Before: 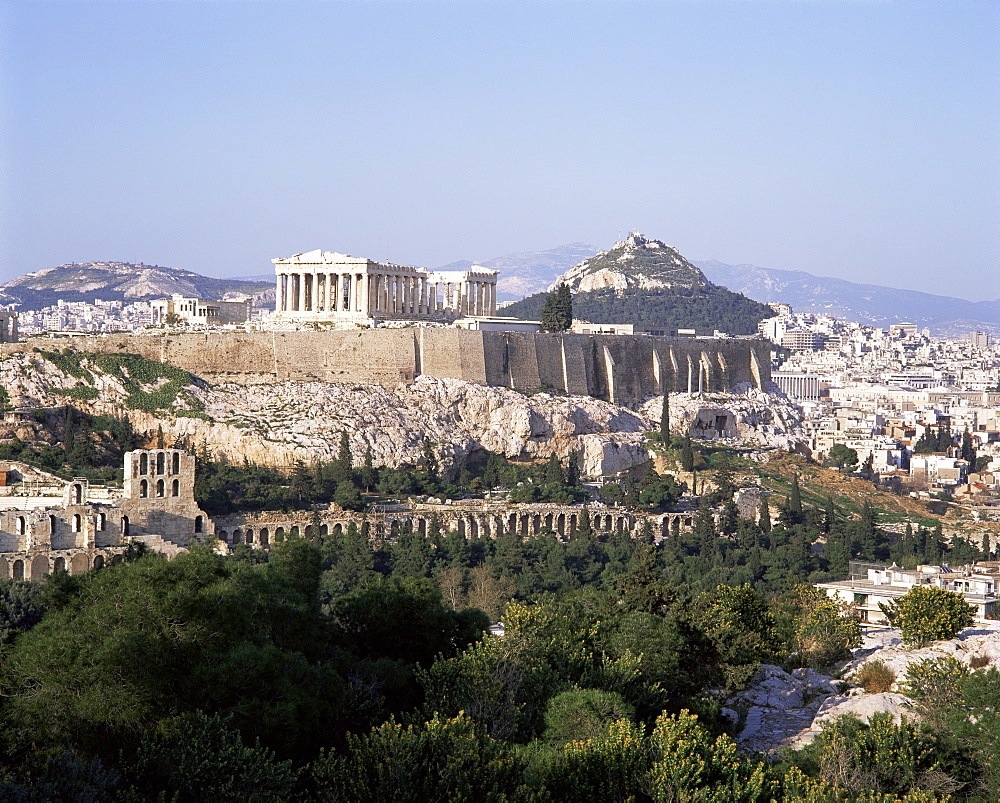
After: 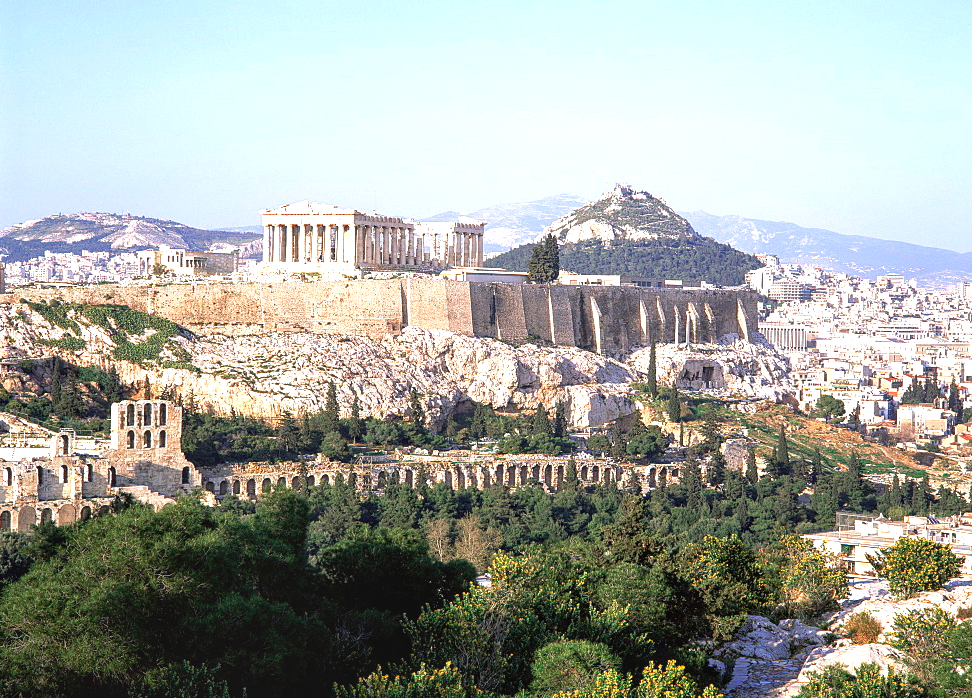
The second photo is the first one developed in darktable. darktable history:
exposure: black level correction -0.002, exposure 0.709 EV, compensate highlight preservation false
local contrast: on, module defaults
crop: left 1.367%, top 6.167%, right 1.411%, bottom 6.821%
